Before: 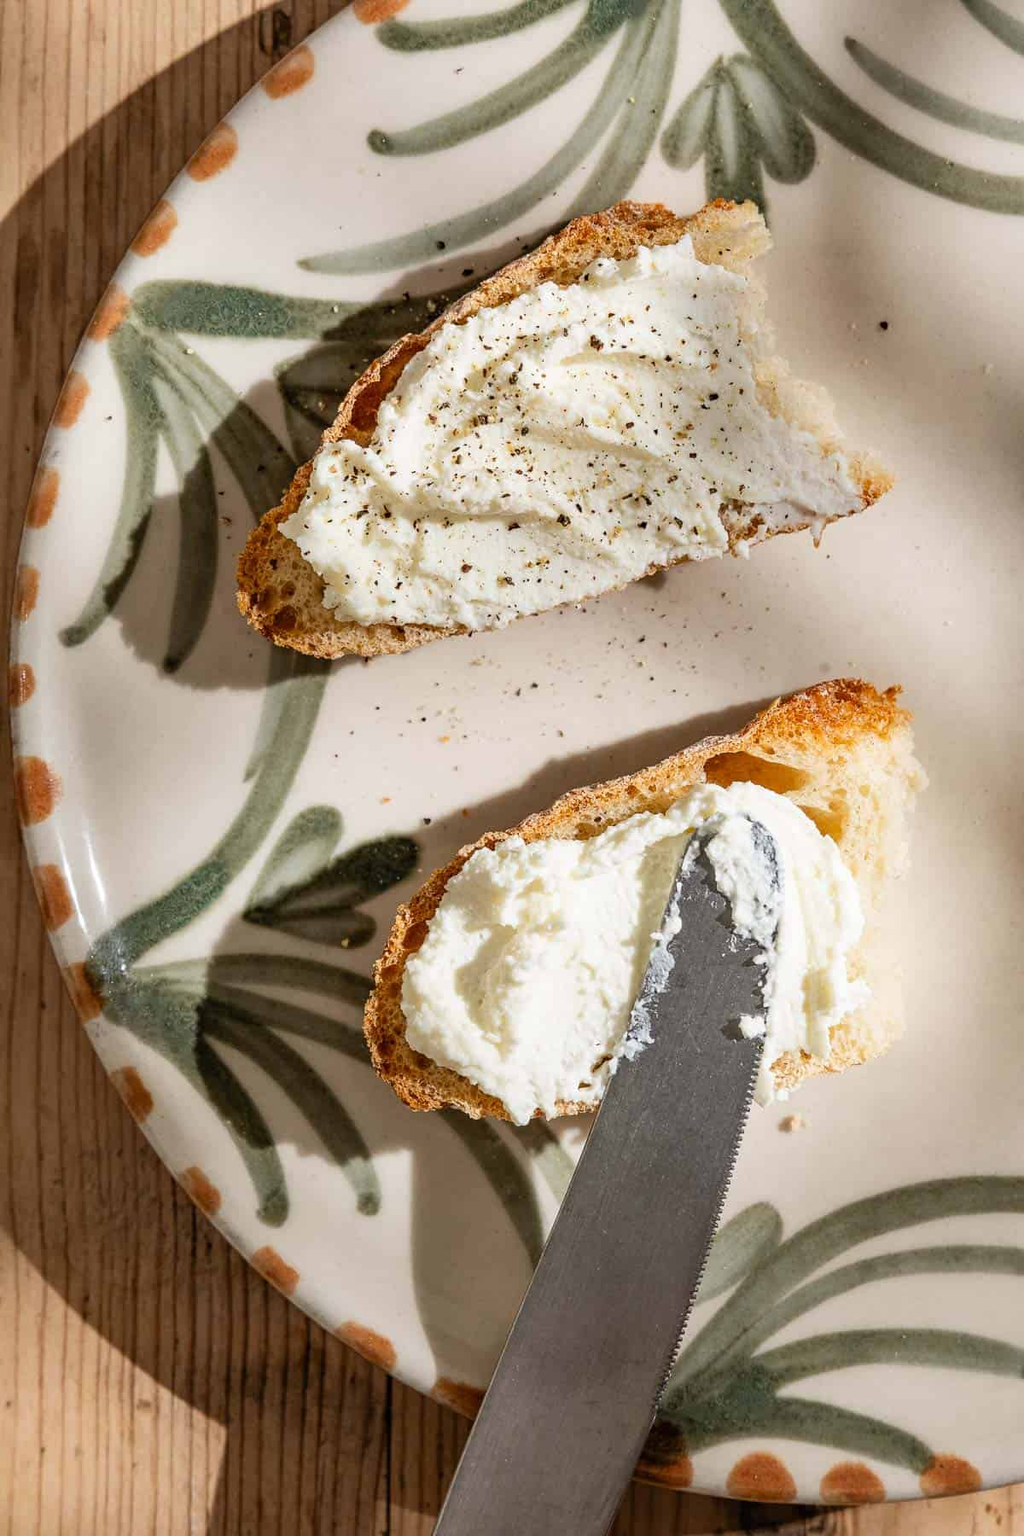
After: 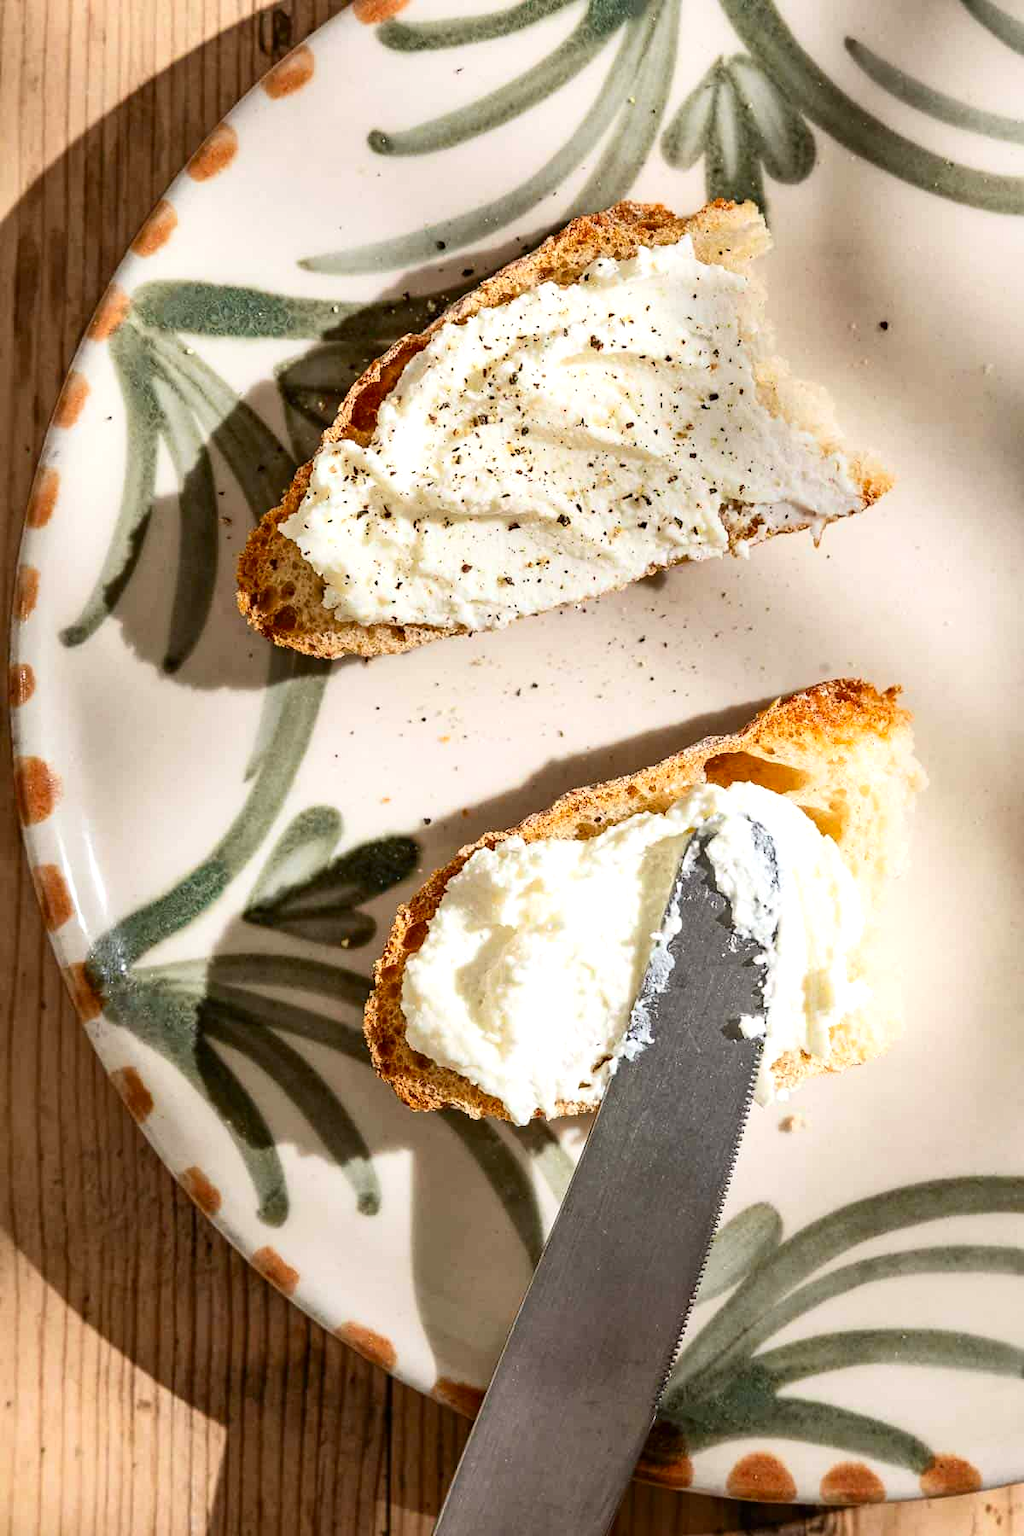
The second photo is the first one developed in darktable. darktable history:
exposure: exposure 0.298 EV, compensate highlight preservation false
contrast brightness saturation: contrast 0.151, brightness -0.006, saturation 0.096
